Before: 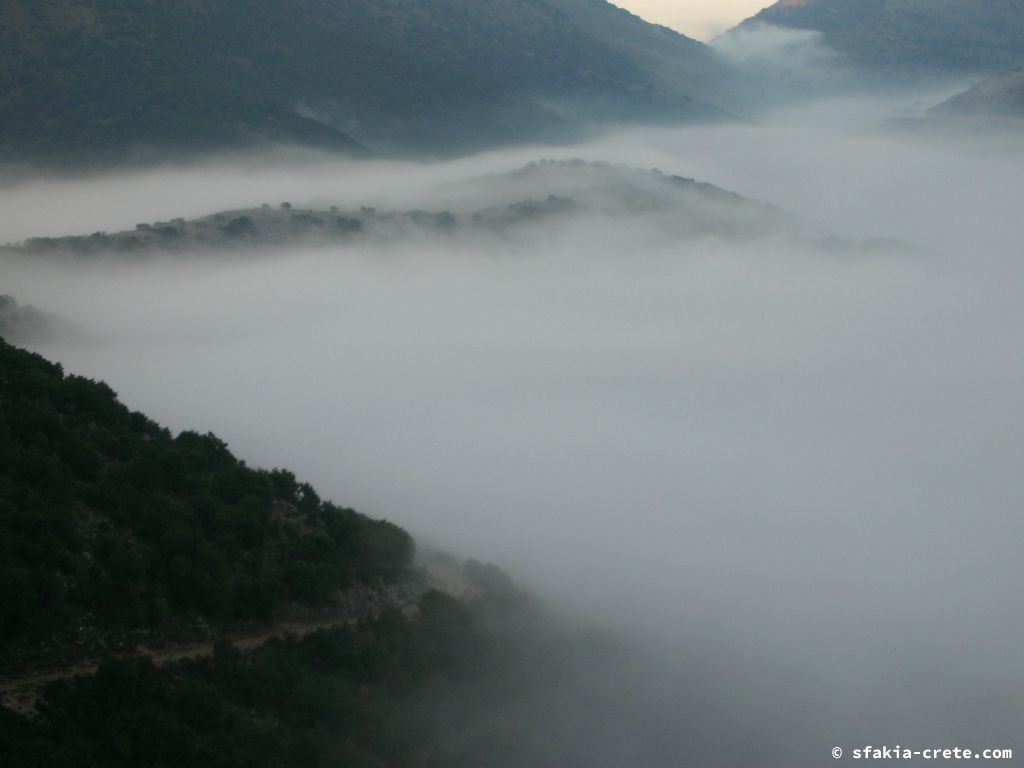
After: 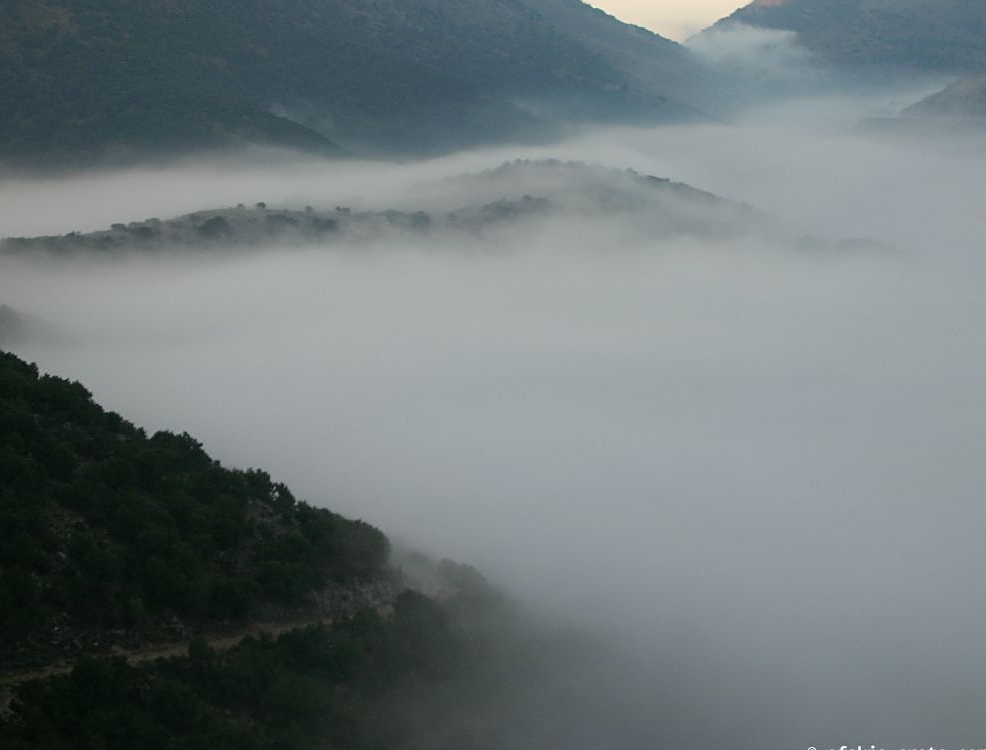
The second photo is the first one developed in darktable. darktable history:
crop and rotate: left 2.536%, right 1.107%, bottom 2.246%
sharpen: on, module defaults
